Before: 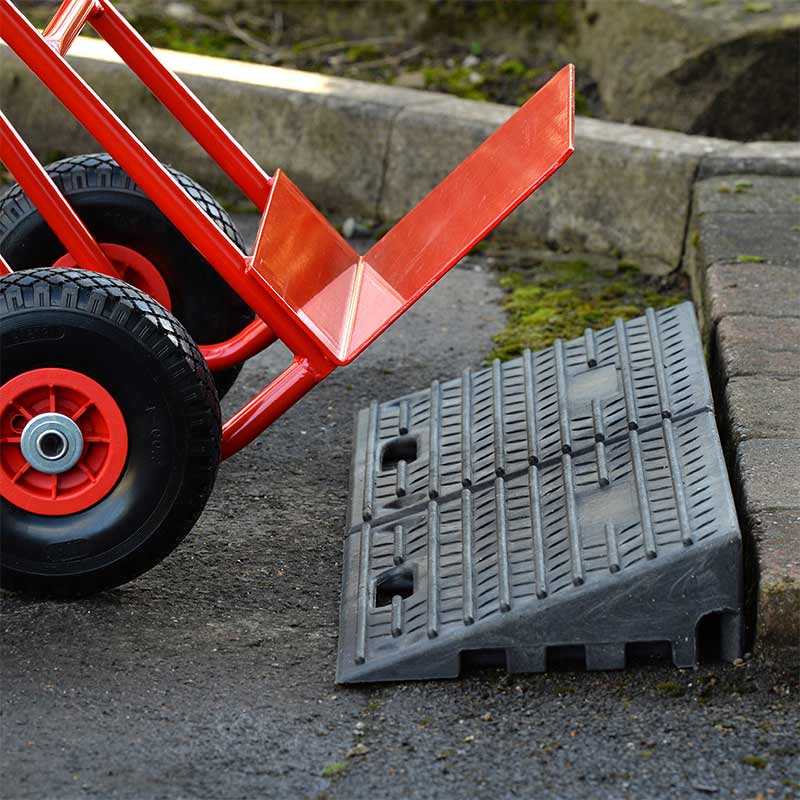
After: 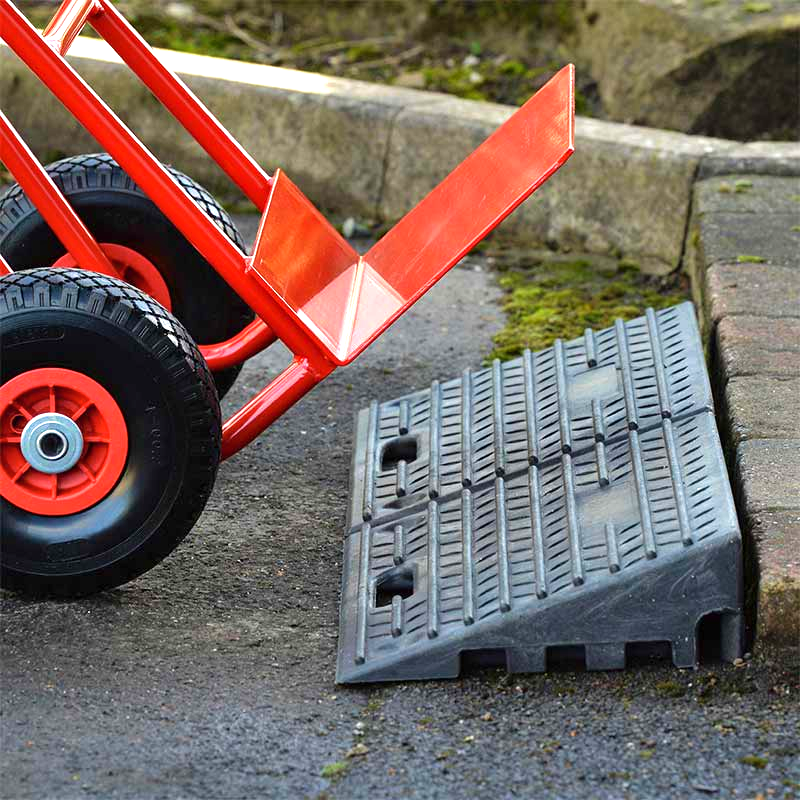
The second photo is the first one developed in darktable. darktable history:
shadows and highlights: soften with gaussian
exposure: exposure 0.636 EV, compensate highlight preservation false
velvia: on, module defaults
